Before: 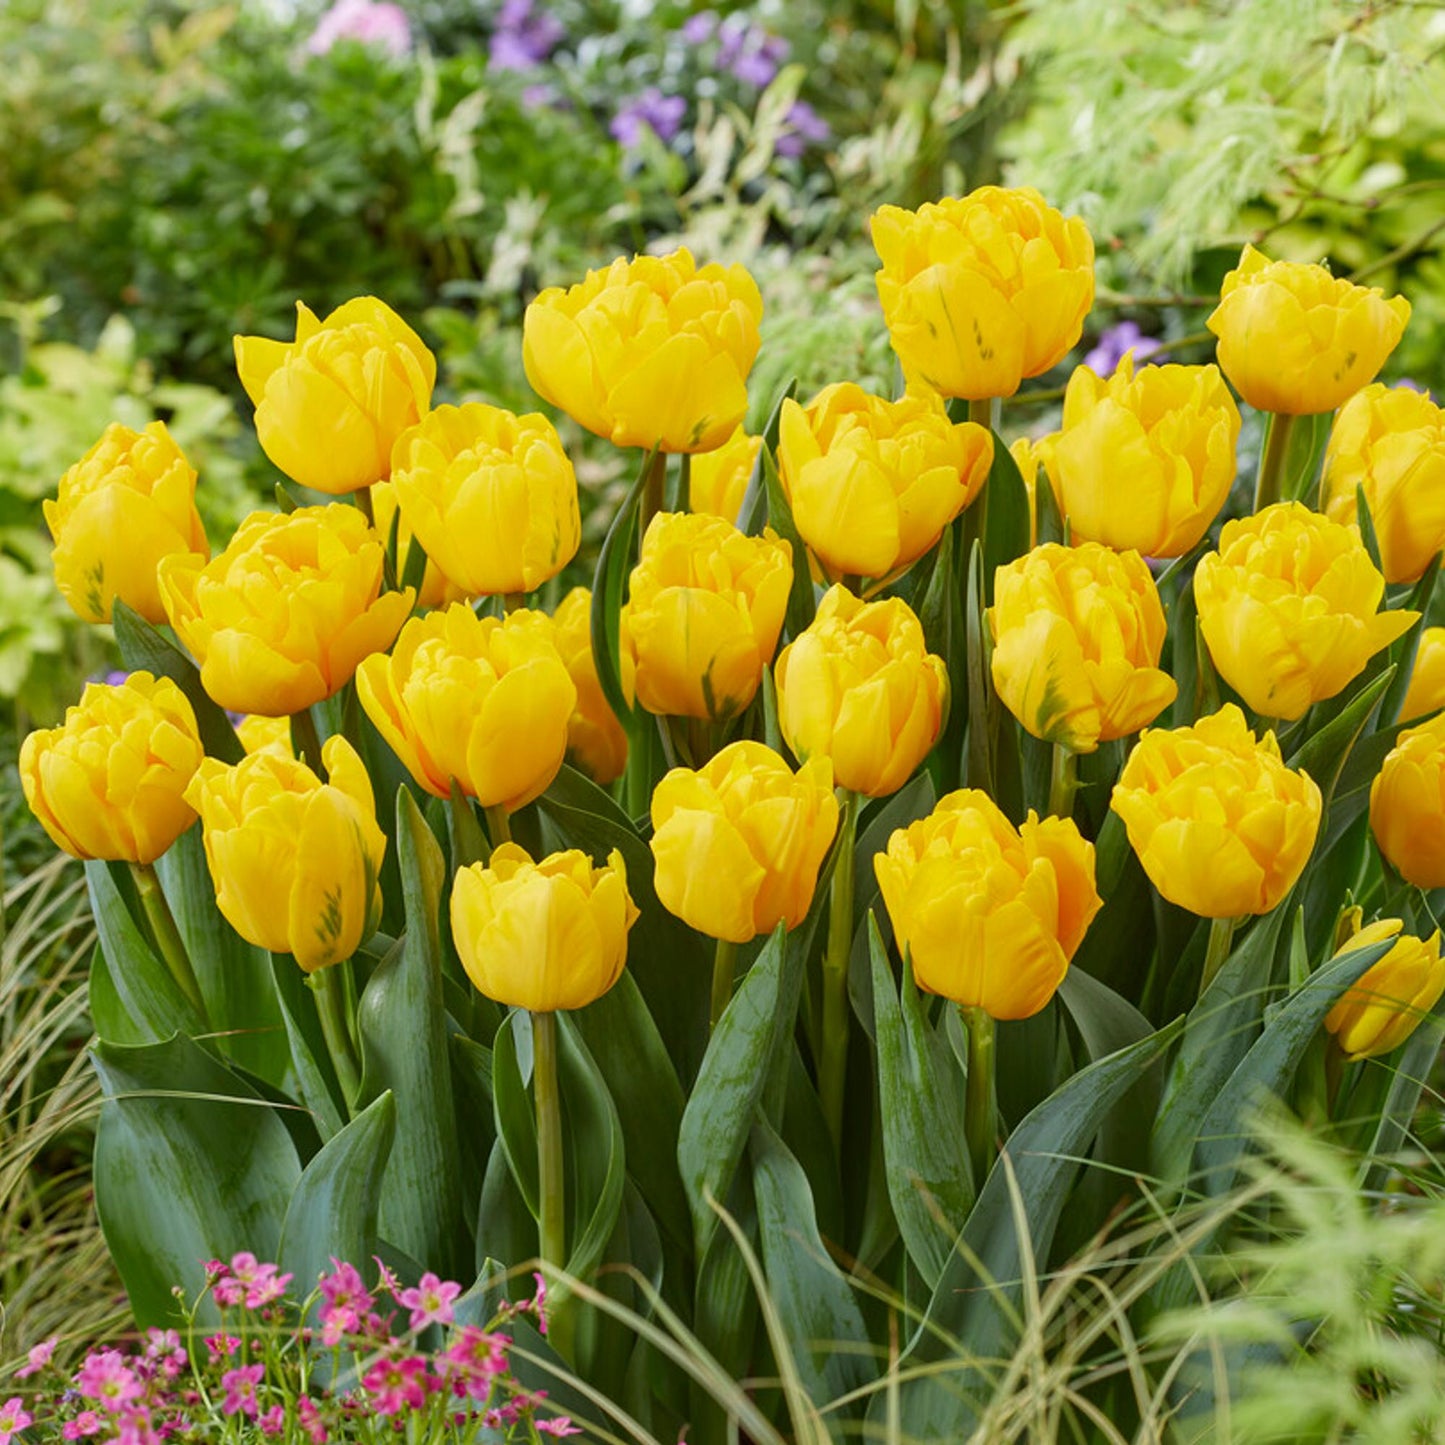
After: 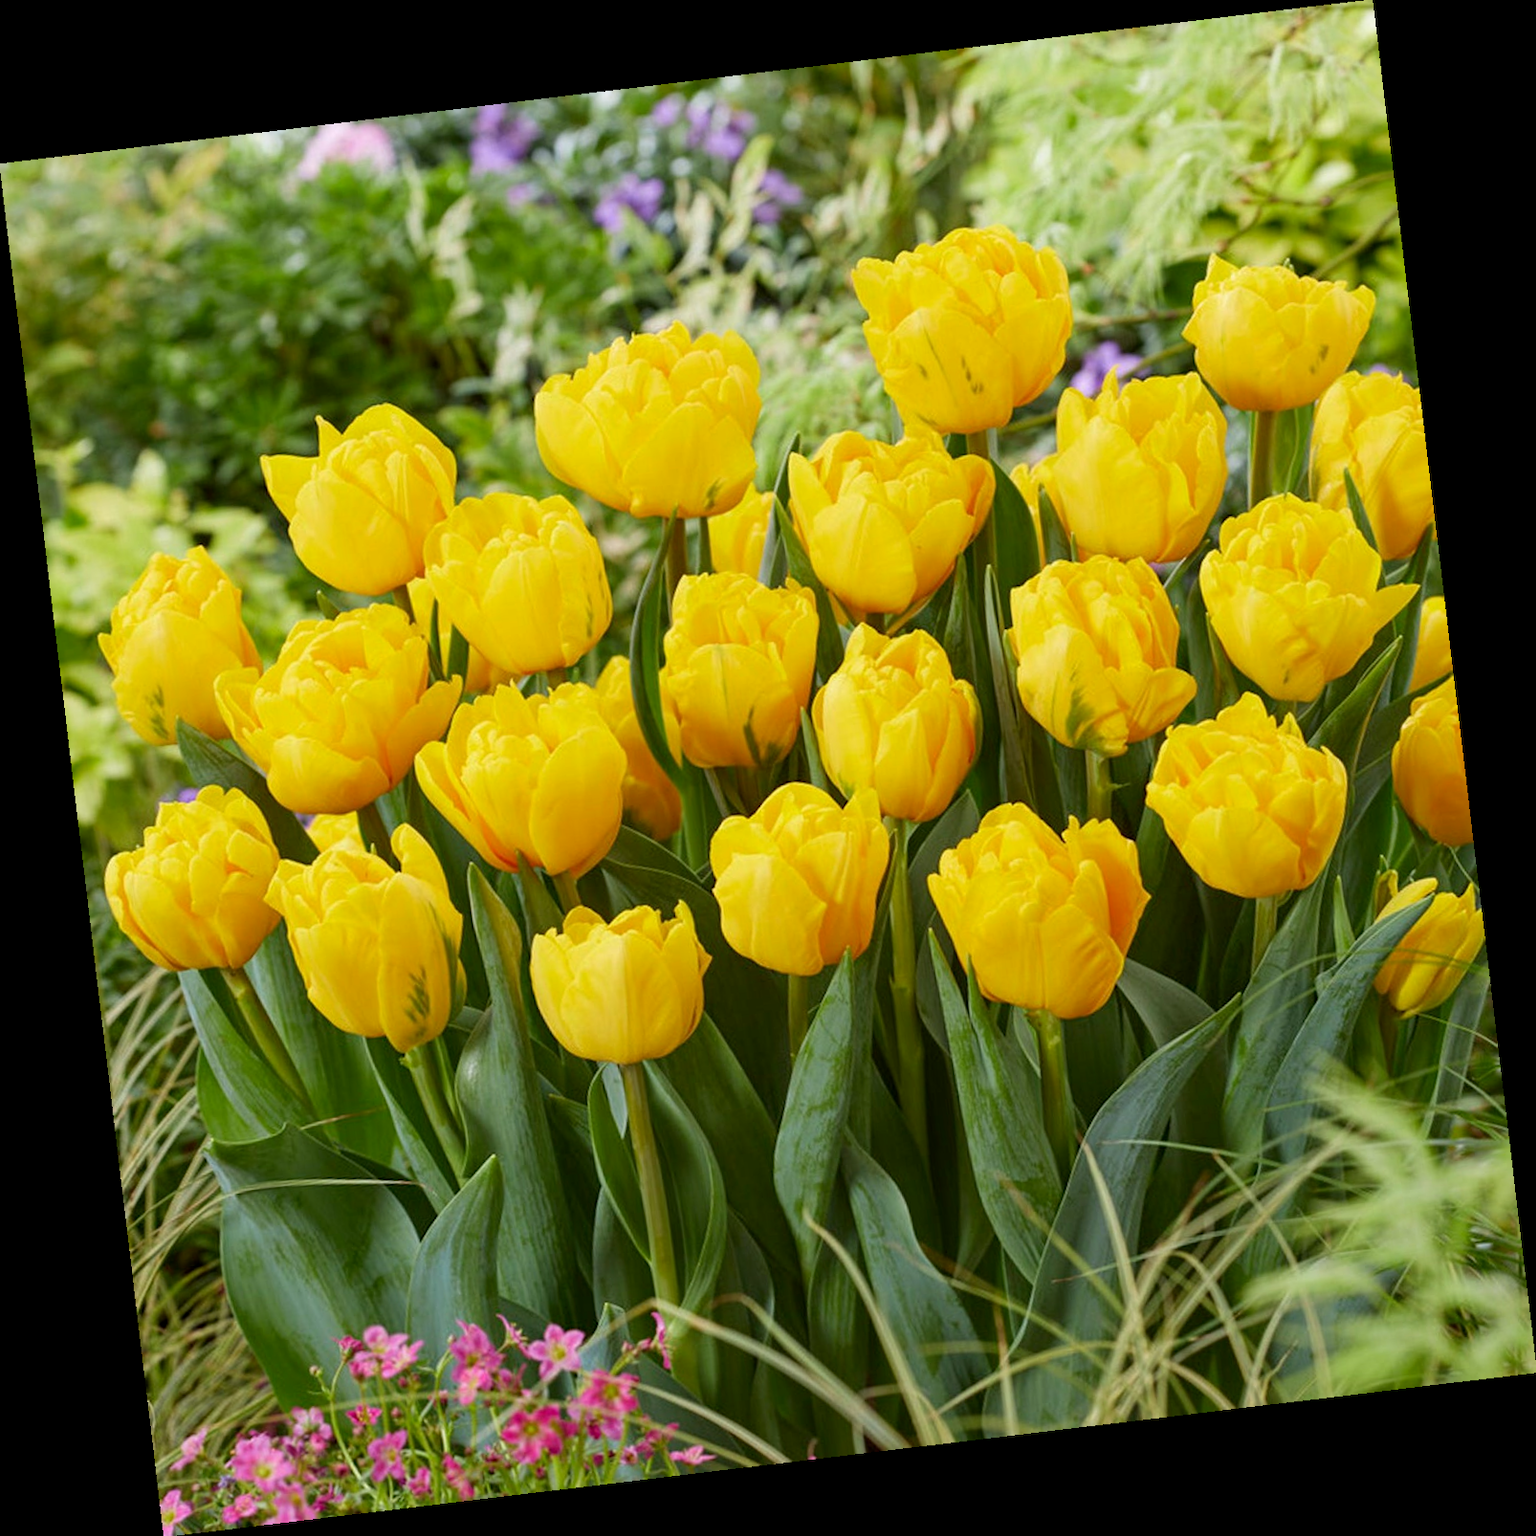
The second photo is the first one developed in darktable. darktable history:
exposure: black level correction 0.001, compensate highlight preservation false
rotate and perspective: rotation -6.83°, automatic cropping off
